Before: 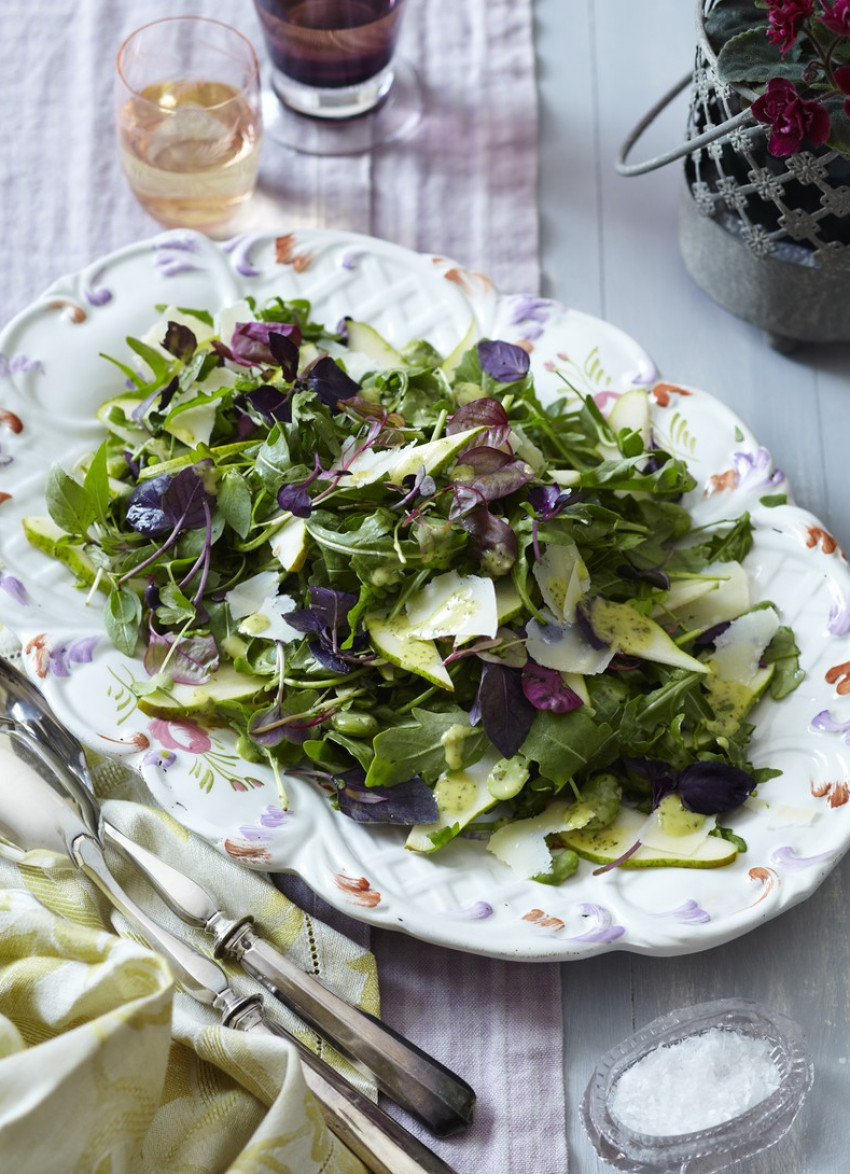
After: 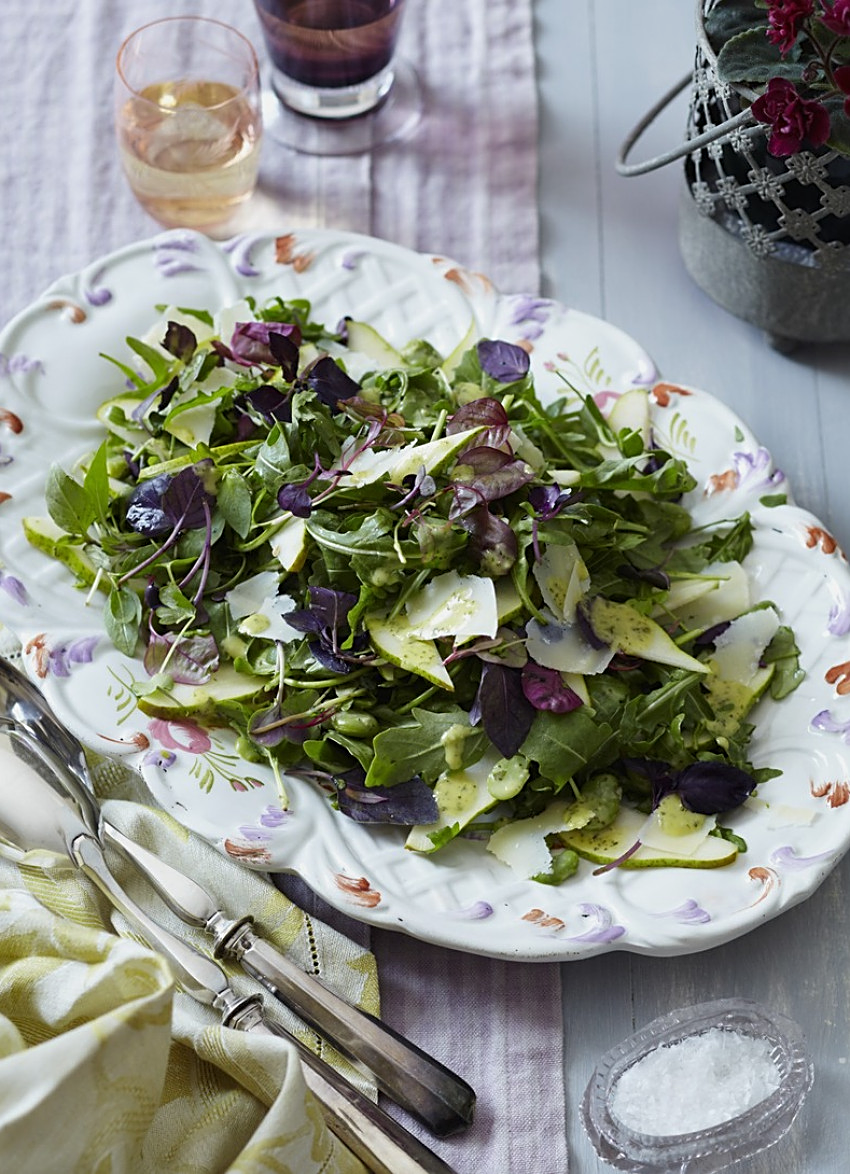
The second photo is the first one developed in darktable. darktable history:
exposure: exposure -0.158 EV, compensate highlight preservation false
sharpen: on, module defaults
